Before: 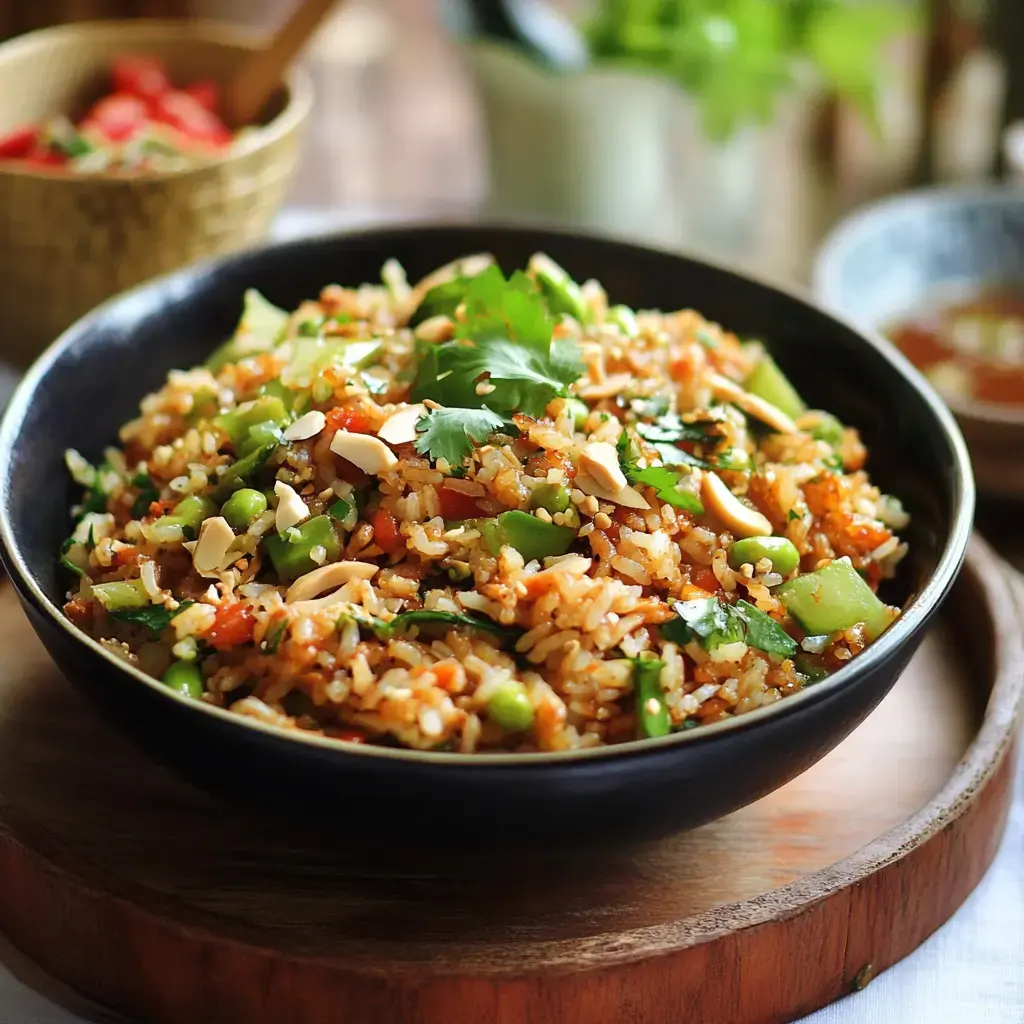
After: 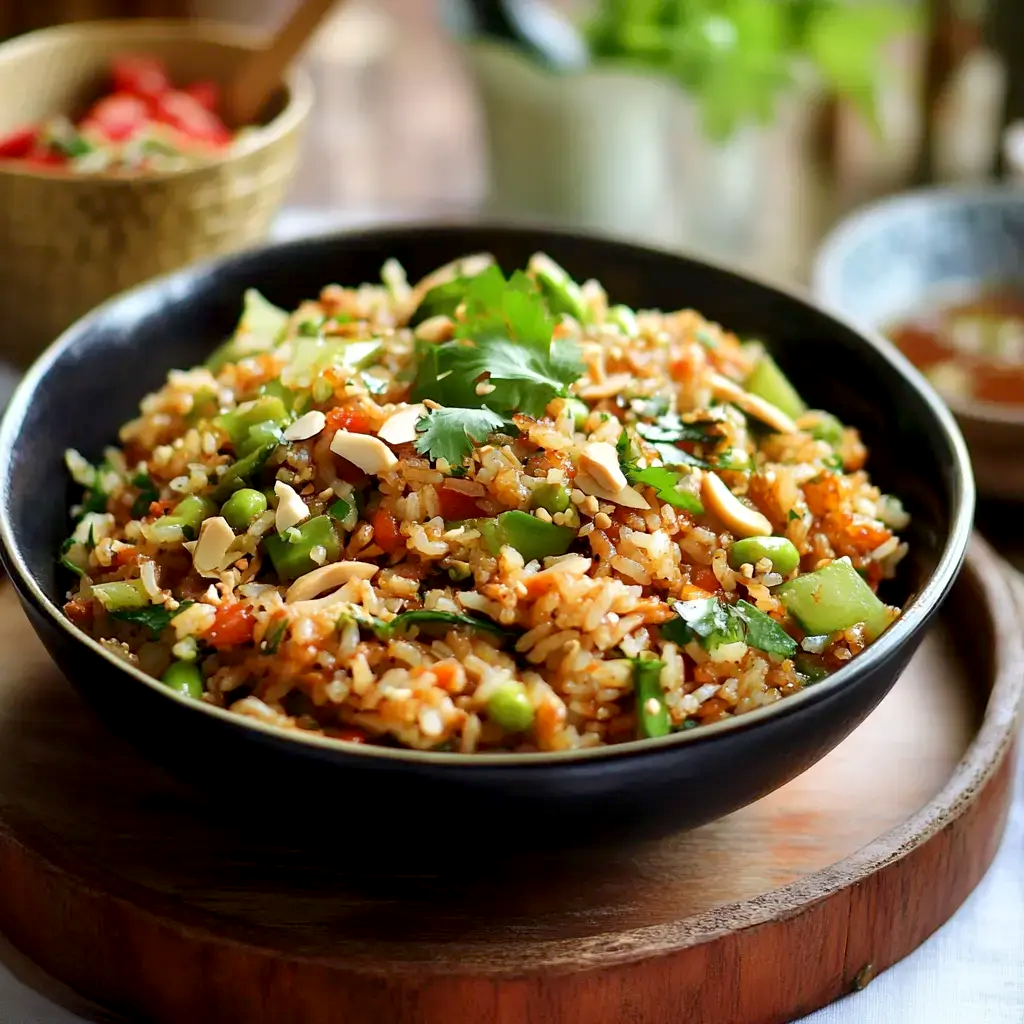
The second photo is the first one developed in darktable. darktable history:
exposure: black level correction 0.005, exposure 0.017 EV, compensate exposure bias true, compensate highlight preservation false
tone equalizer: -8 EV 0.084 EV
